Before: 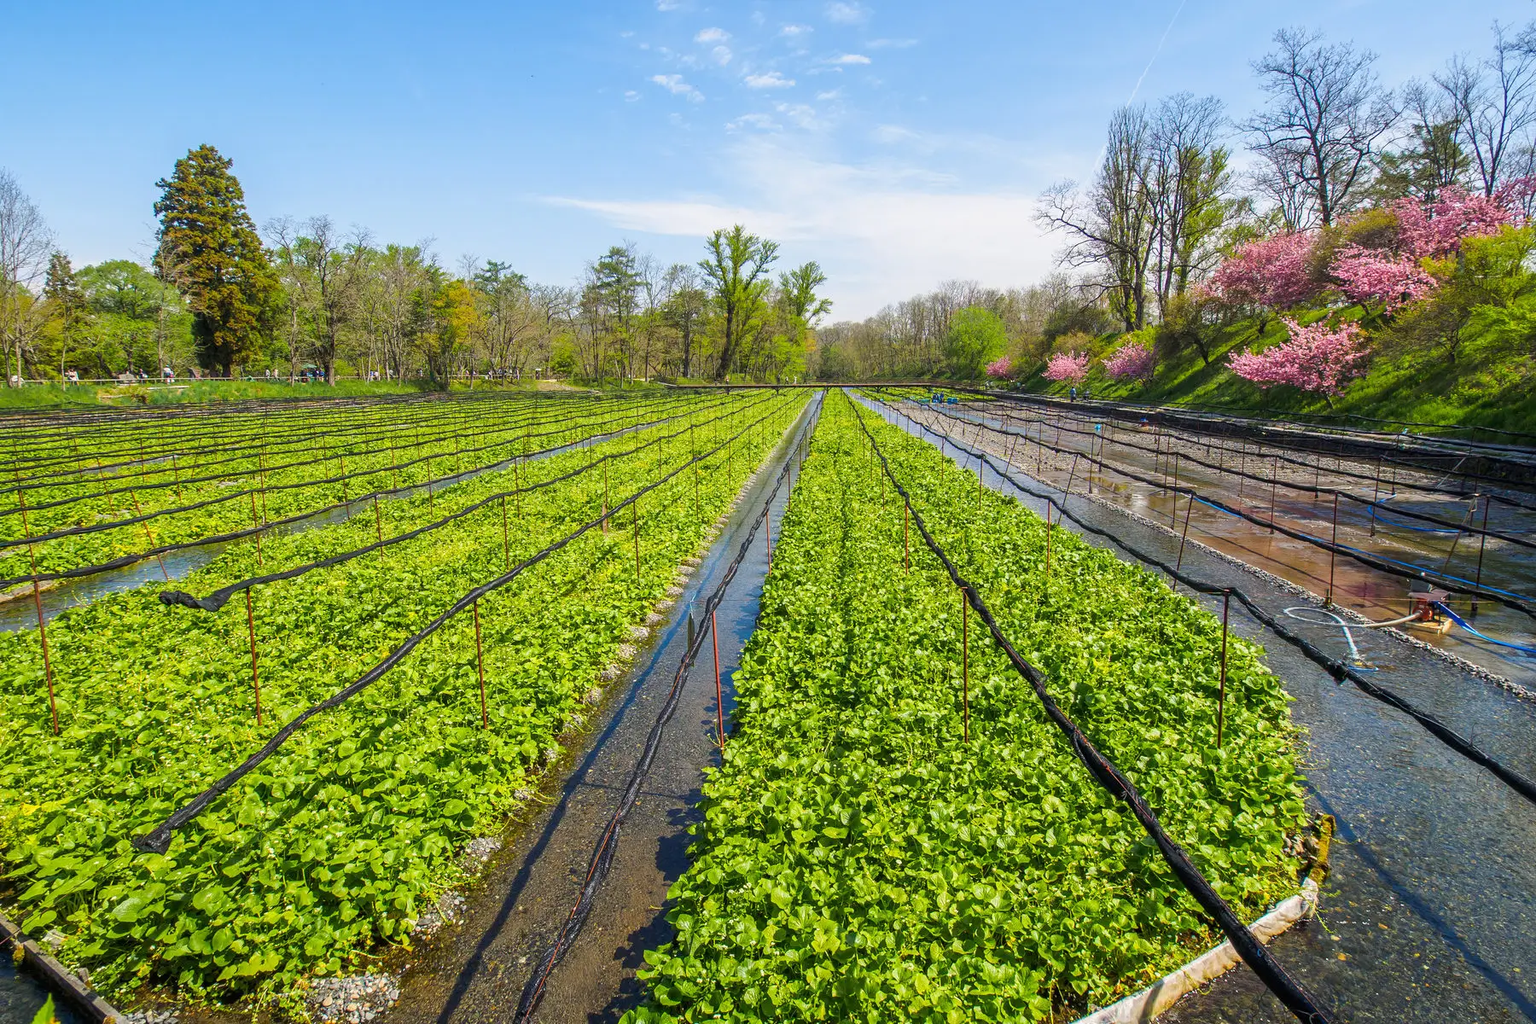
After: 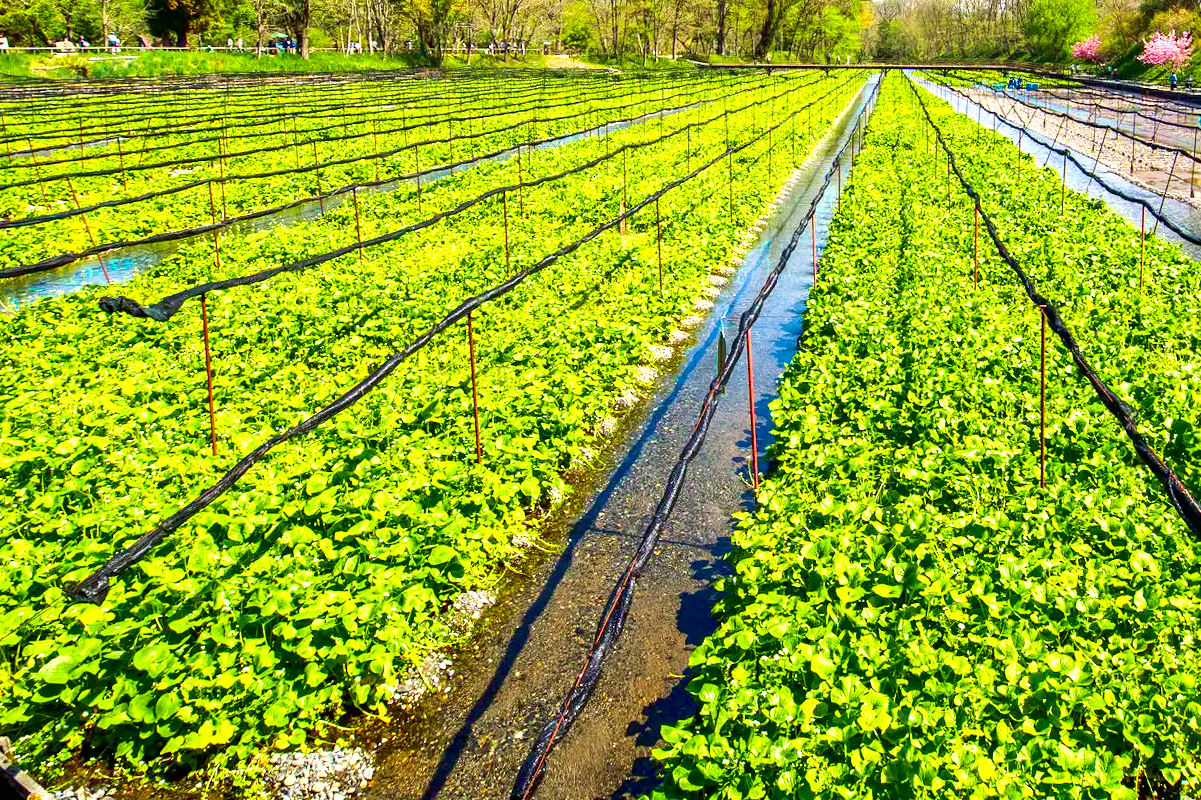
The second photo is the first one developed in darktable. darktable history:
contrast brightness saturation: contrast 0.12, brightness -0.12, saturation 0.2
exposure: black level correction 0.011, exposure 1.088 EV, compensate exposure bias true, compensate highlight preservation false
crop and rotate: angle -0.82°, left 3.85%, top 31.828%, right 27.992%
color zones: curves: ch0 [(0.25, 0.5) (0.423, 0.5) (0.443, 0.5) (0.521, 0.756) (0.568, 0.5) (0.576, 0.5) (0.75, 0.5)]; ch1 [(0.25, 0.5) (0.423, 0.5) (0.443, 0.5) (0.539, 0.873) (0.624, 0.565) (0.631, 0.5) (0.75, 0.5)]
velvia: strength 29%
